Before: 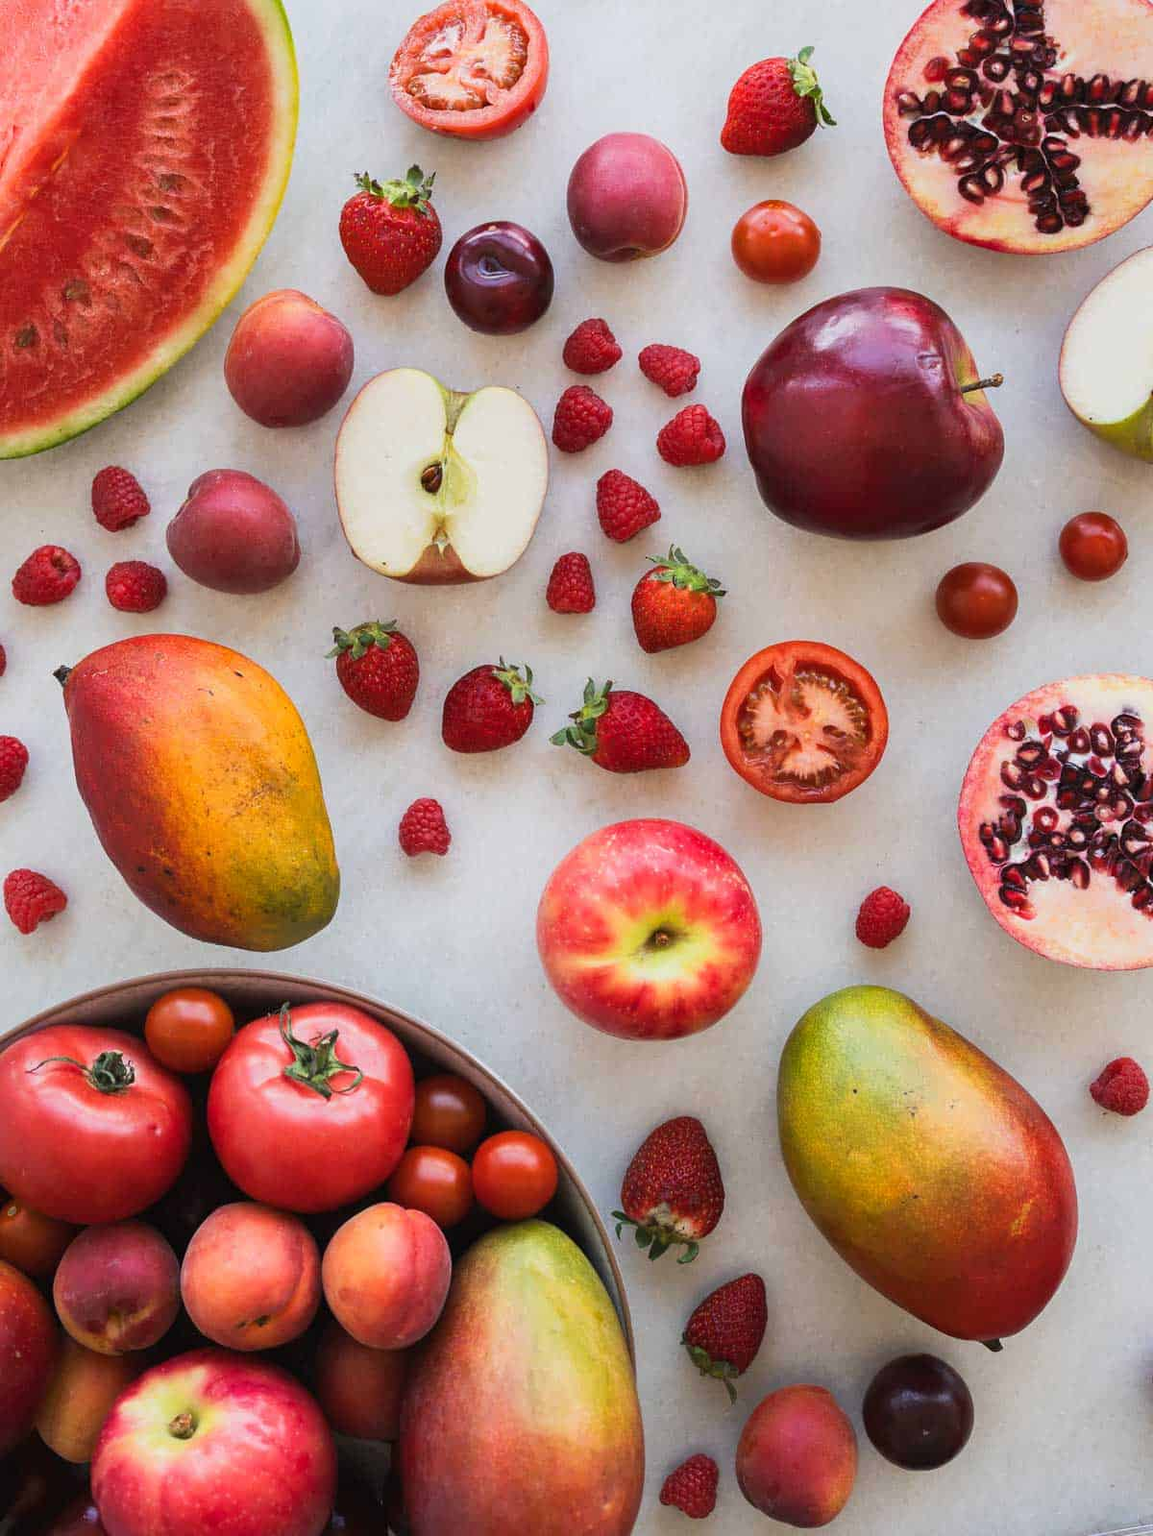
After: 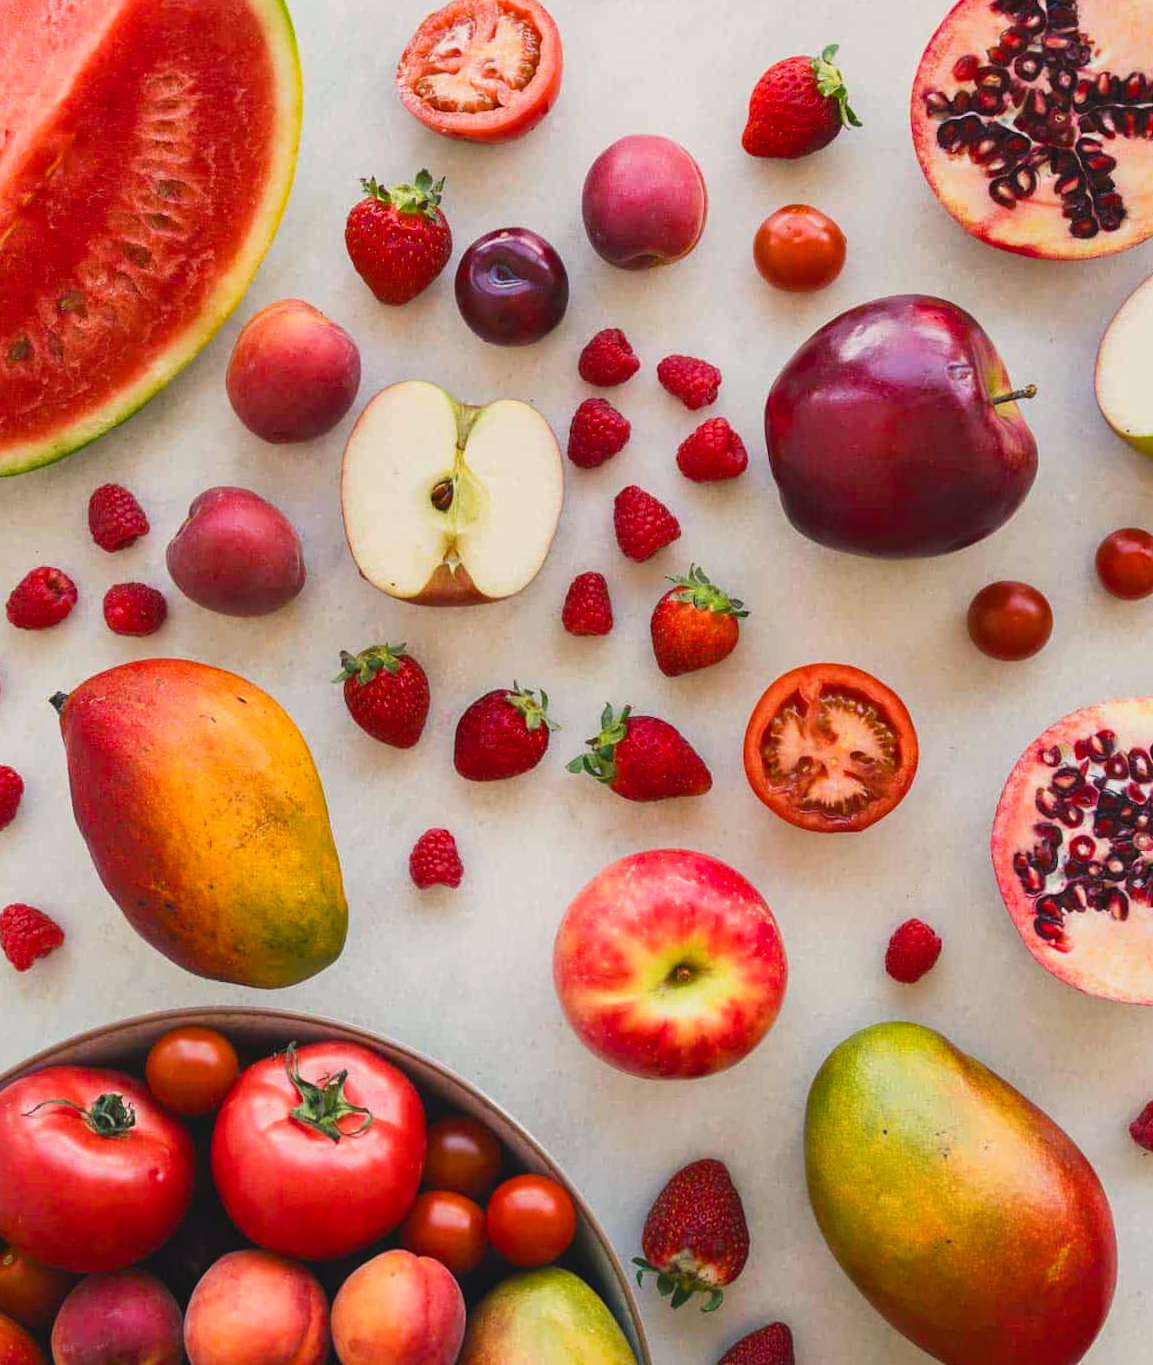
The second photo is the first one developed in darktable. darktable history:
crop and rotate: angle 0.2°, left 0.275%, right 3.127%, bottom 14.18%
color balance rgb: shadows lift › chroma 2%, shadows lift › hue 219.6°, power › hue 313.2°, highlights gain › chroma 3%, highlights gain › hue 75.6°, global offset › luminance 0.5%, perceptual saturation grading › global saturation 15.33%, perceptual saturation grading › highlights -19.33%, perceptual saturation grading › shadows 20%, global vibrance 20%
